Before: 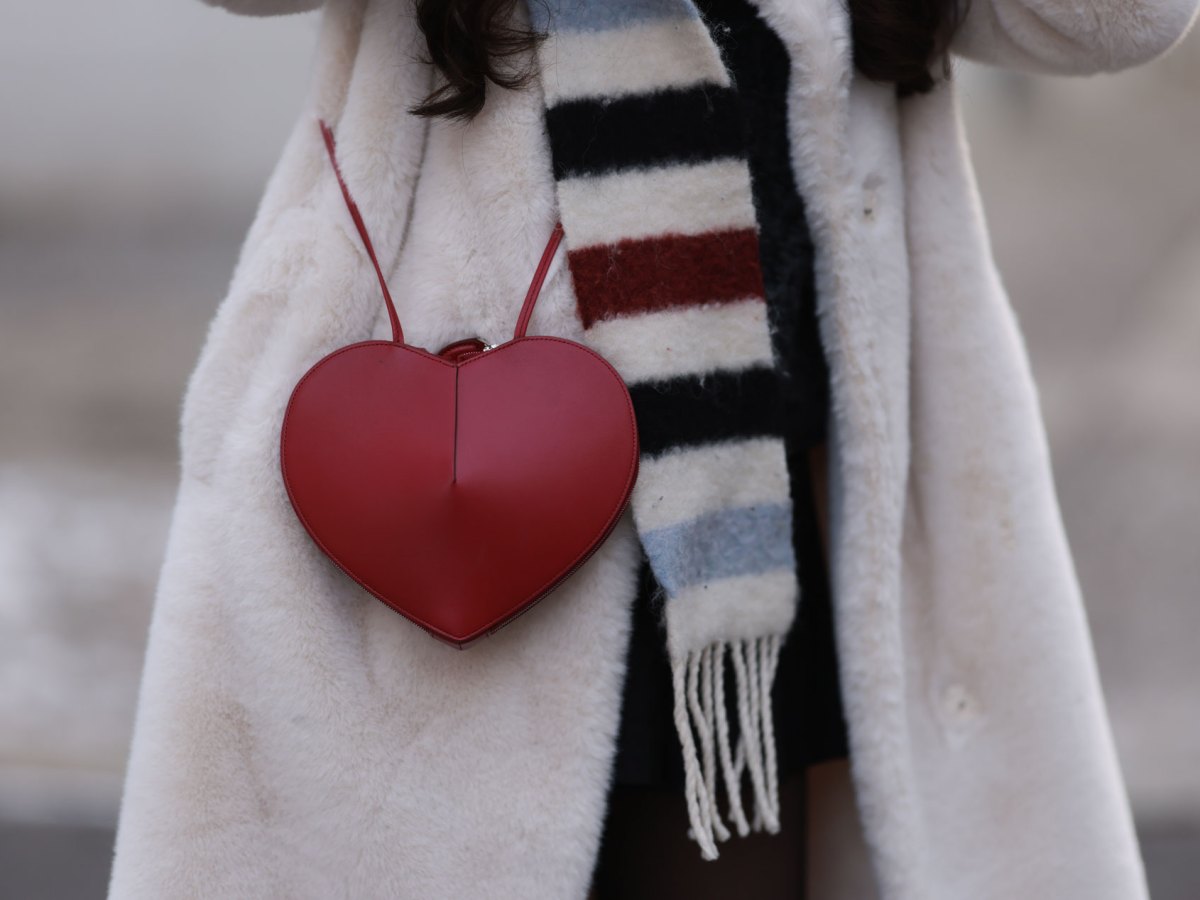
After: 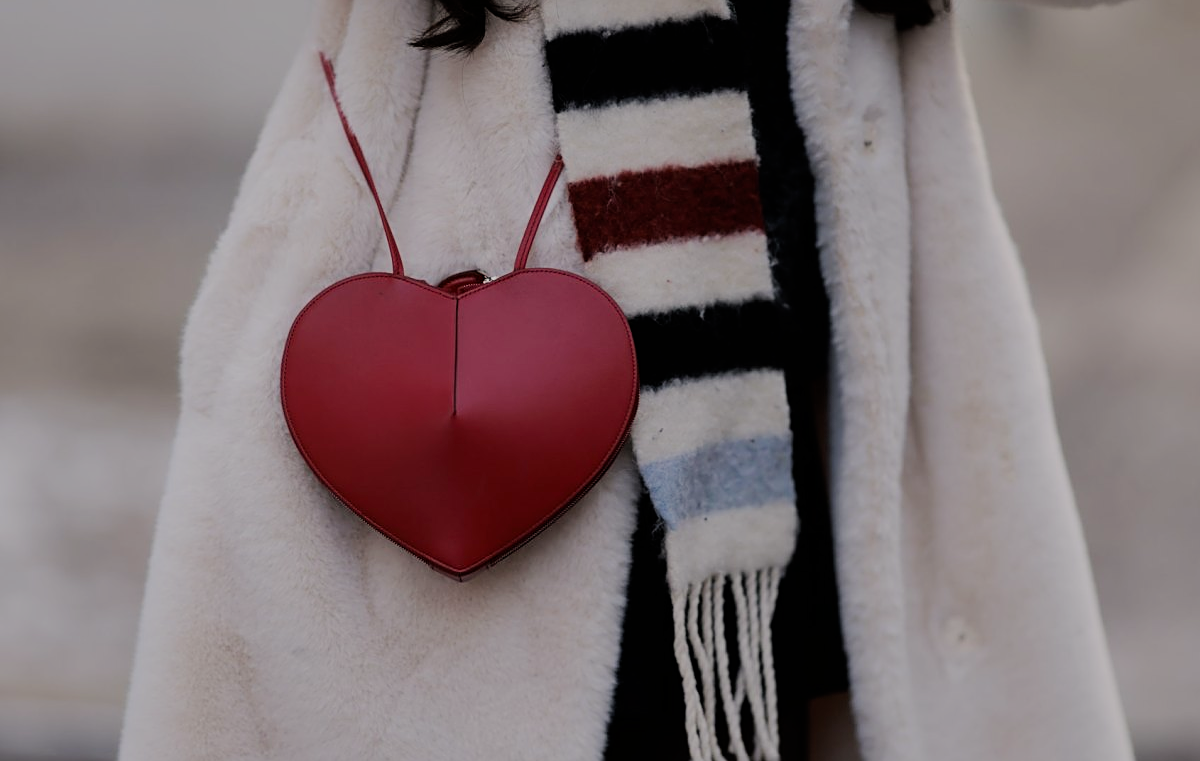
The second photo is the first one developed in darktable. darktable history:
color correction: highlights a* 0.777, highlights b* 2.89, saturation 1.06
crop: top 7.616%, bottom 7.771%
shadows and highlights: shadows -19.96, white point adjustment -1.97, highlights -34.78
filmic rgb: black relative exposure -7.29 EV, white relative exposure 5.07 EV, hardness 3.22
sharpen: on, module defaults
